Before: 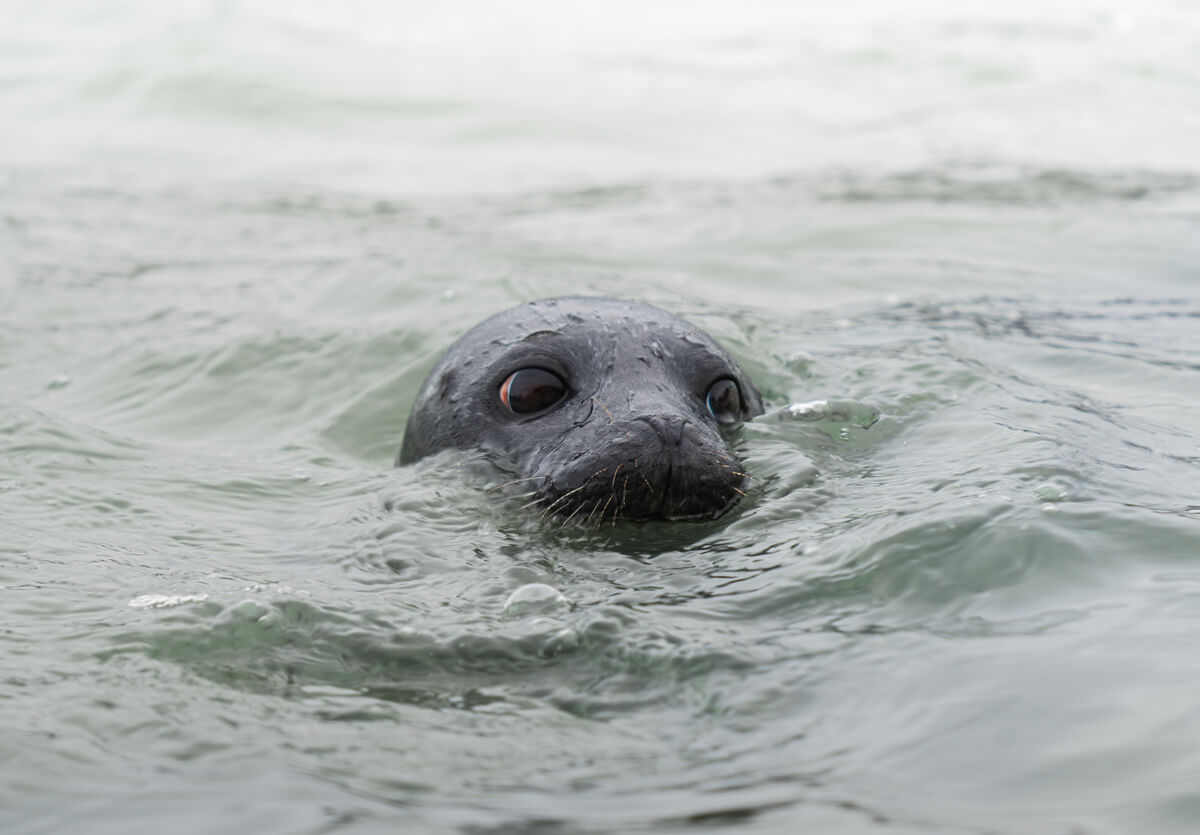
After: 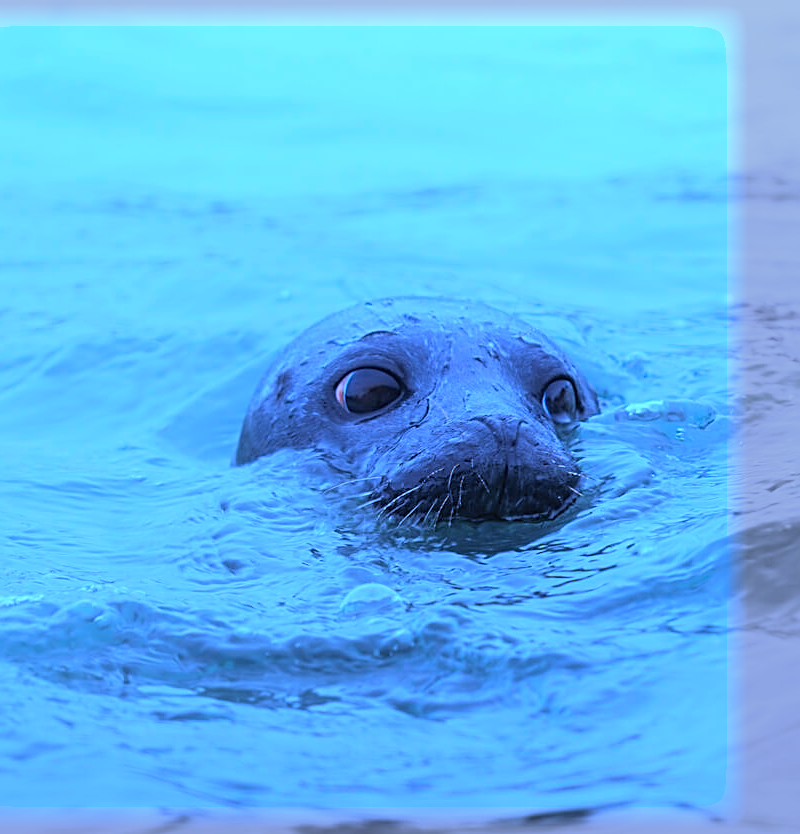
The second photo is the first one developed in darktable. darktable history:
crop and rotate: left 13.684%, right 19.647%
vignetting: fall-off start 93.59%, fall-off radius 5.43%, center (-0.12, -0.002), automatic ratio true, width/height ratio 1.332, shape 0.05, unbound false
sharpen: on, module defaults
exposure: compensate highlight preservation false
tone equalizer: on, module defaults
contrast brightness saturation: brightness 0.132
color calibration: gray › normalize channels true, illuminant as shot in camera, x 0.484, y 0.432, temperature 2443.09 K, gamut compression 0.017
